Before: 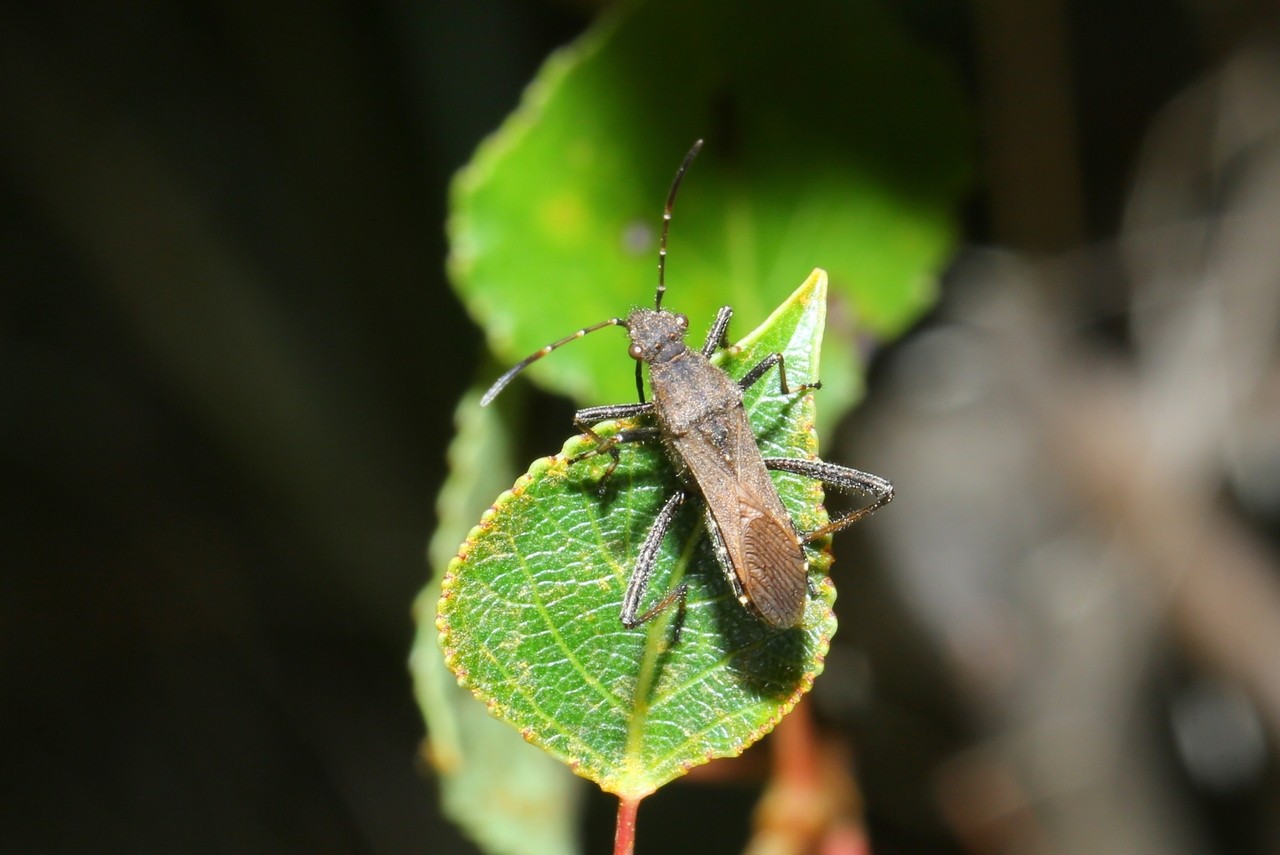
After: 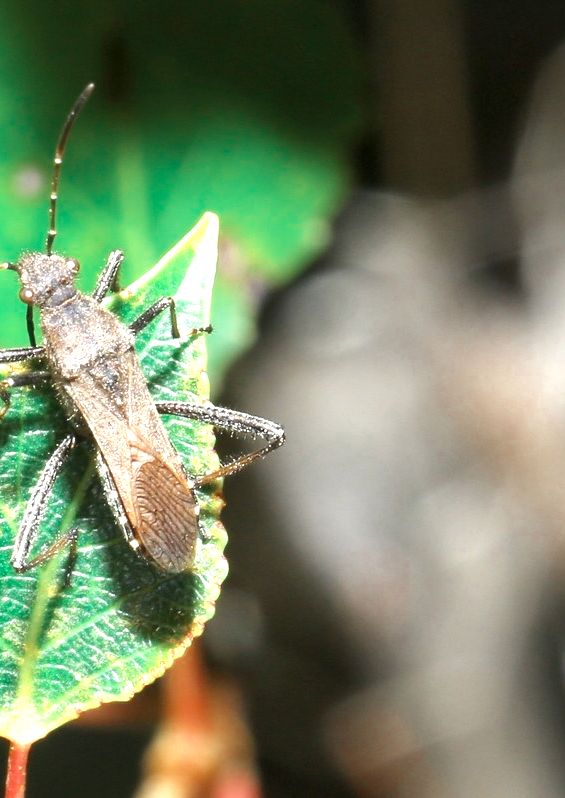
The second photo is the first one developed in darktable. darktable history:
exposure: black level correction 0.001, exposure 1.05 EV, compensate exposure bias true, compensate highlight preservation false
local contrast: mode bilateral grid, contrast 20, coarseness 50, detail 120%, midtone range 0.2
color zones: curves: ch0 [(0, 0.5) (0.125, 0.4) (0.25, 0.5) (0.375, 0.4) (0.5, 0.4) (0.625, 0.35) (0.75, 0.35) (0.875, 0.5)]; ch1 [(0, 0.35) (0.125, 0.45) (0.25, 0.35) (0.375, 0.35) (0.5, 0.35) (0.625, 0.35) (0.75, 0.45) (0.875, 0.35)]; ch2 [(0, 0.6) (0.125, 0.5) (0.25, 0.5) (0.375, 0.6) (0.5, 0.6) (0.625, 0.5) (0.75, 0.5) (0.875, 0.5)]
crop: left 47.628%, top 6.643%, right 7.874%
